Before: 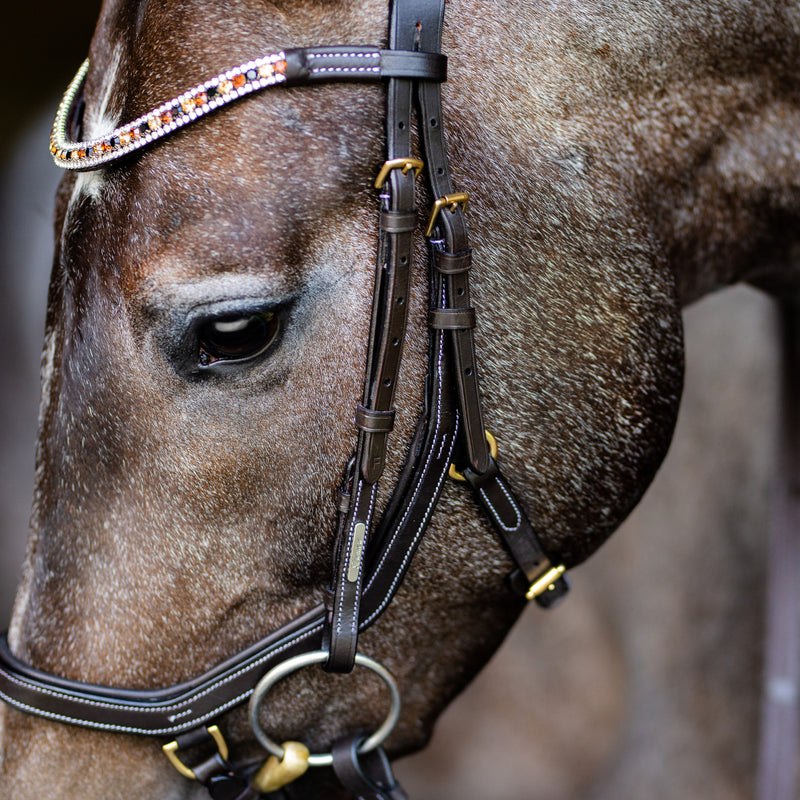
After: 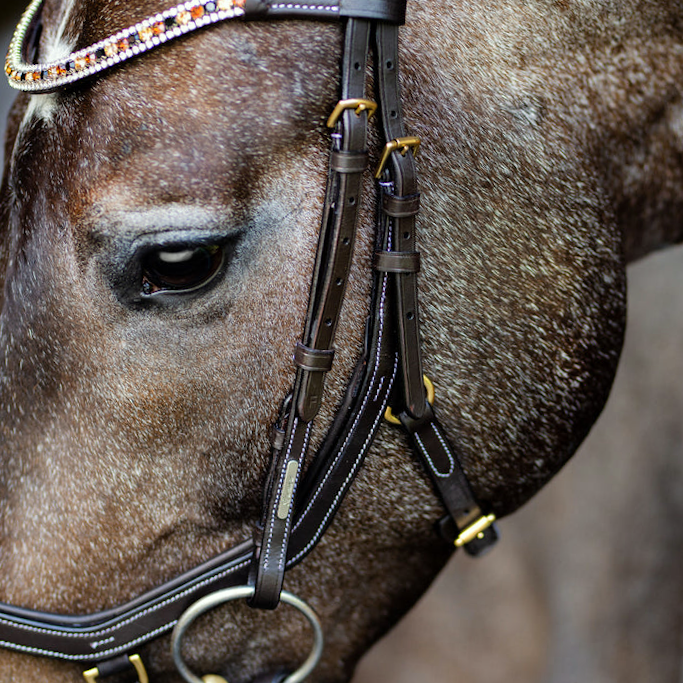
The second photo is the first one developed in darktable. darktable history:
color correction: highlights a* -2.68, highlights b* 2.57
crop and rotate: angle -3.27°, left 5.211%, top 5.211%, right 4.607%, bottom 4.607%
